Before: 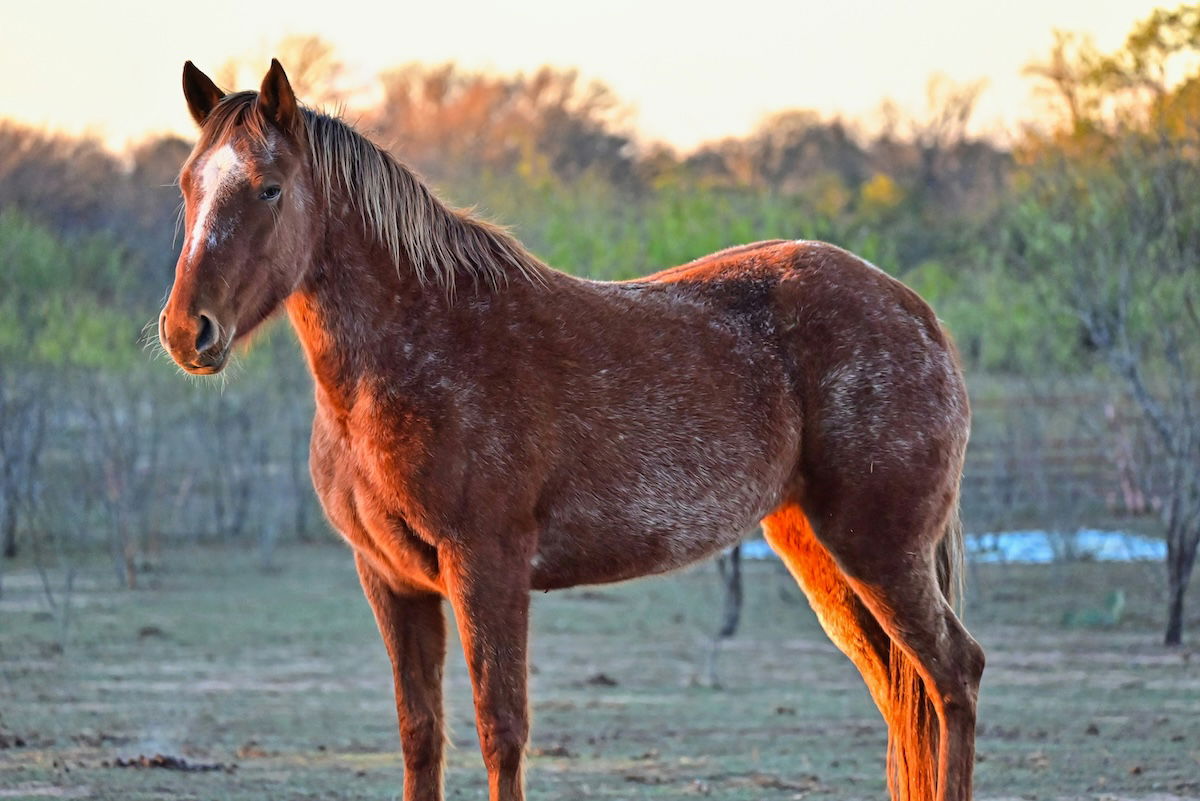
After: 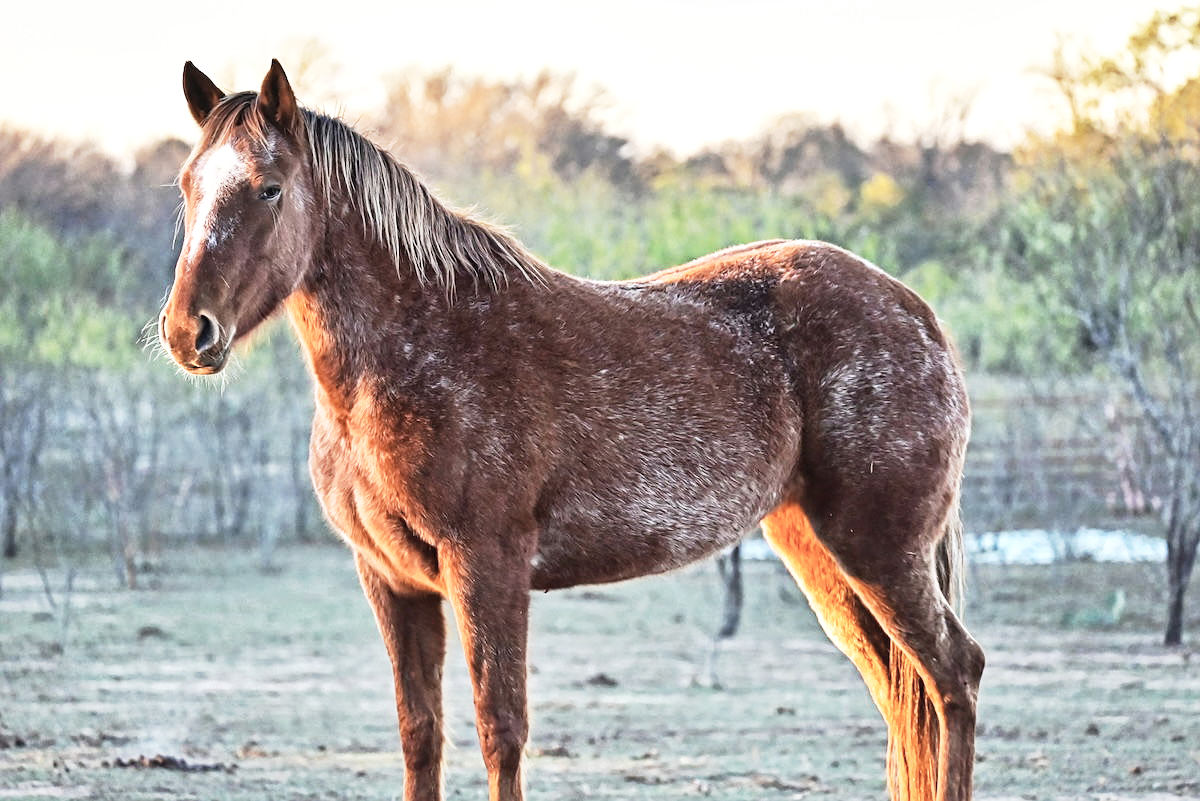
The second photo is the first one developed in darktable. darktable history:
exposure: black level correction -0.002, exposure 0.546 EV, compensate highlight preservation false
local contrast: mode bilateral grid, contrast 20, coarseness 50, detail 132%, midtone range 0.2
tone equalizer: on, module defaults
base curve: curves: ch0 [(0, 0) (0.005, 0.002) (0.193, 0.295) (0.399, 0.664) (0.75, 0.928) (1, 1)], preserve colors none
sharpen: amount 0.214
contrast brightness saturation: contrast -0.06, saturation -0.394
